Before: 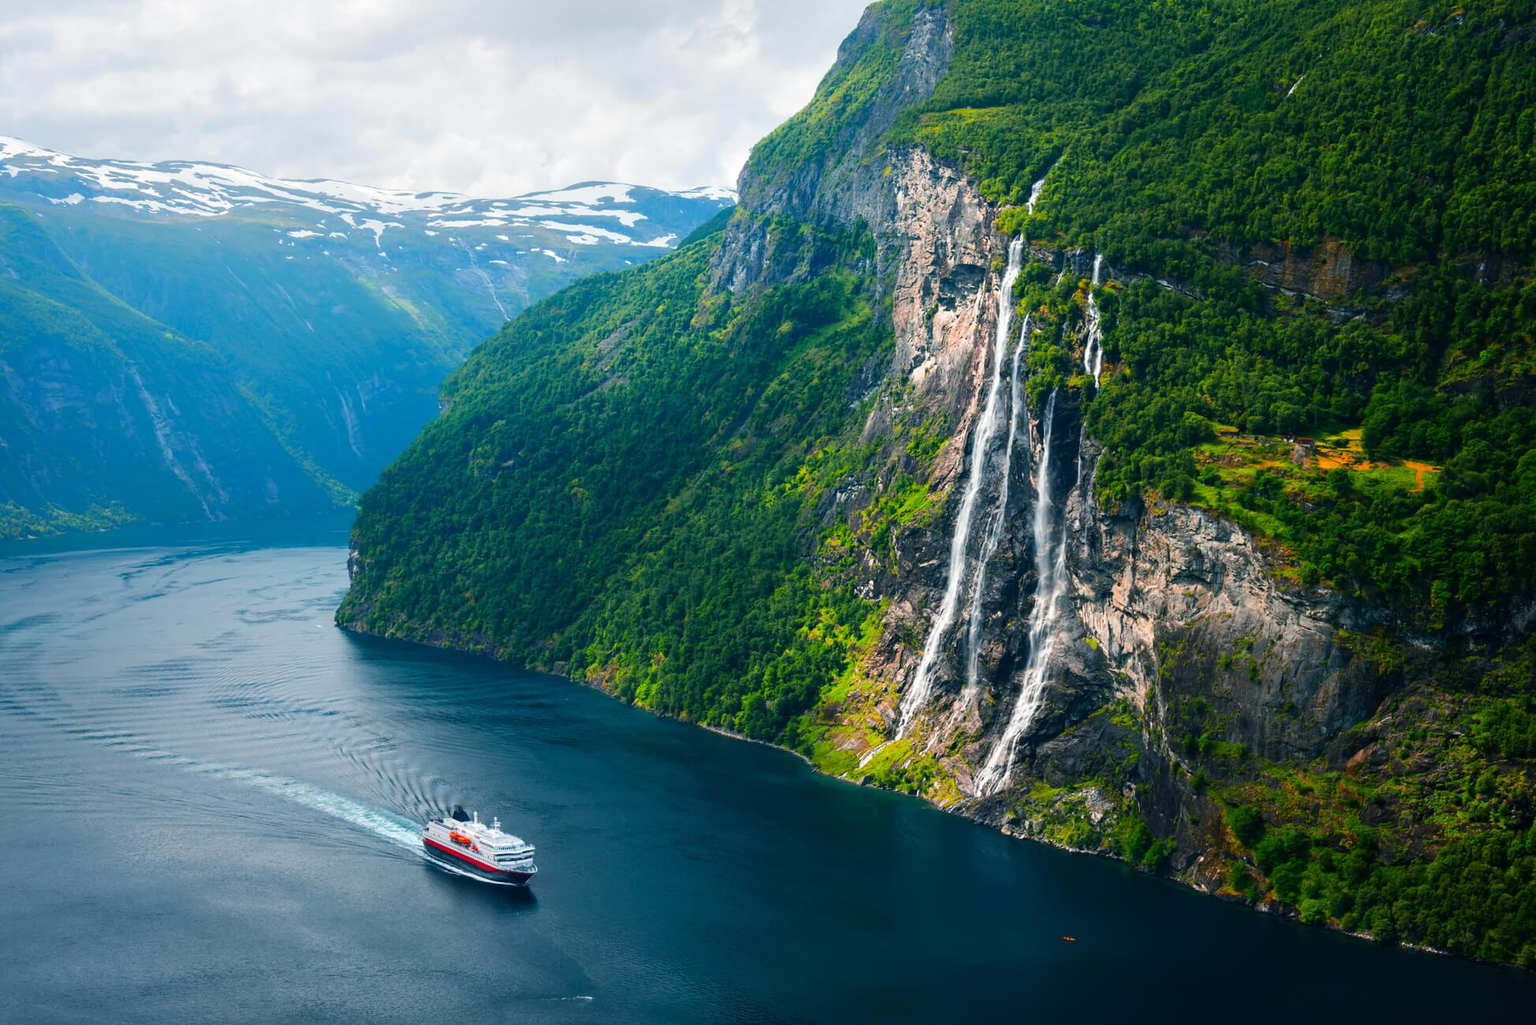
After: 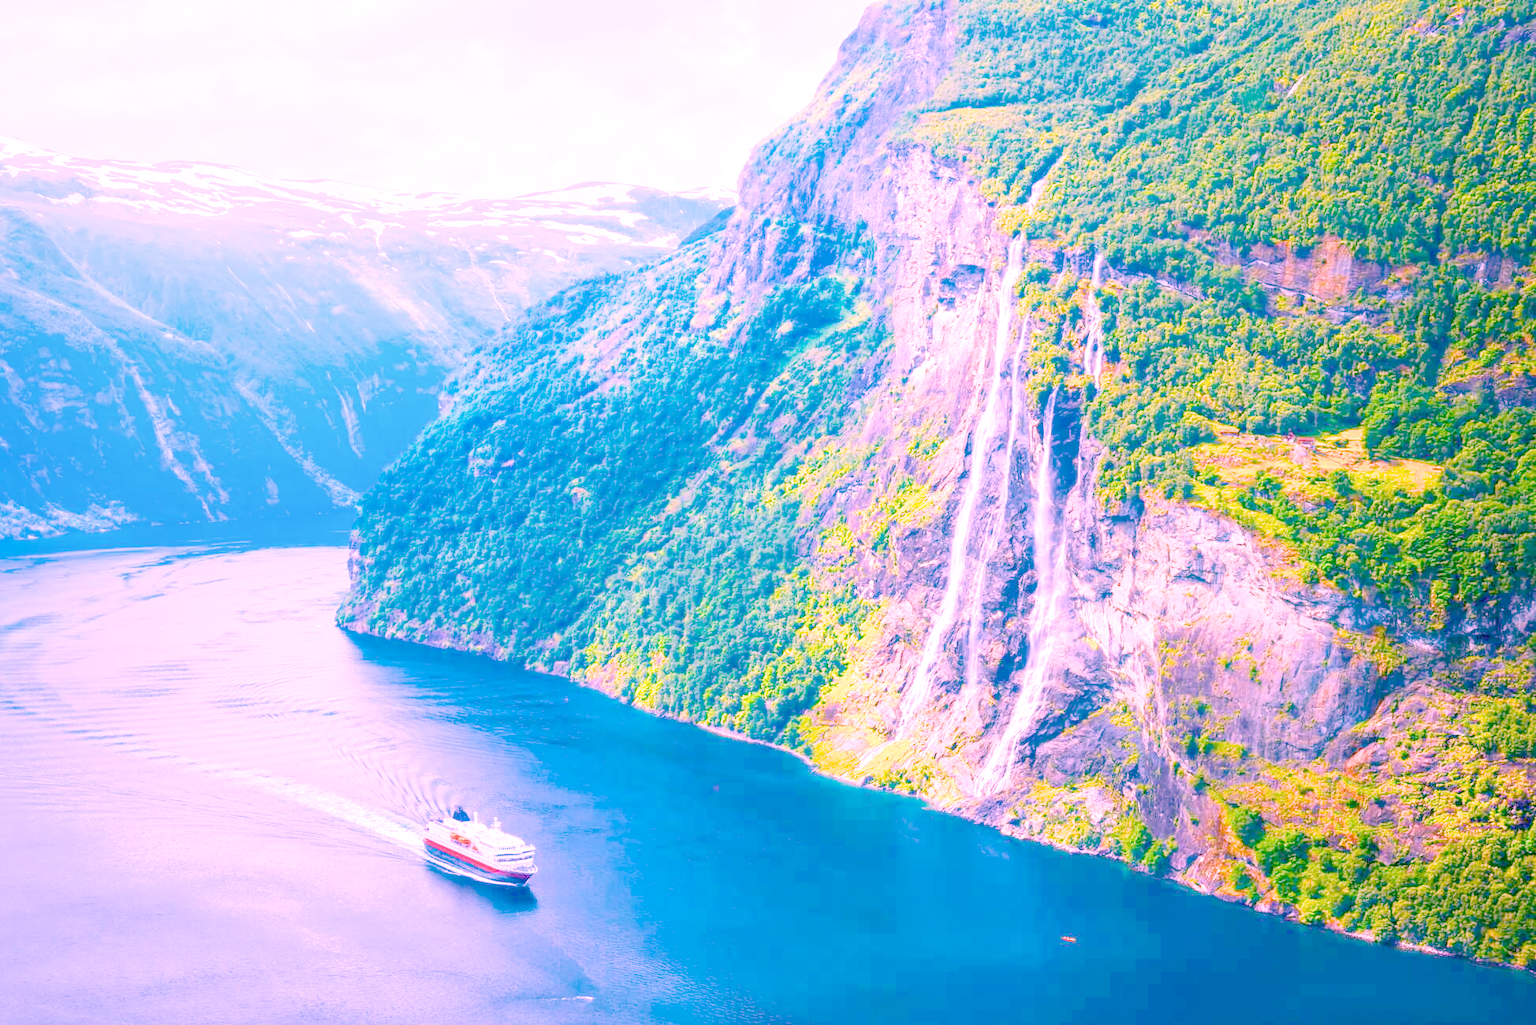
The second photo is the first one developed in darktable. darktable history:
highlight reconstruction: method clip highlights, iterations 1, diameter of reconstruction 64 px
exposure: black level correction 0, exposure 0.7 EV, compensate exposure bias true, compensate highlight preservation false
local contrast: on, module defaults
color balance rgb: linear chroma grading › shadows -2.2%, linear chroma grading › highlights -15%, linear chroma grading › global chroma -10%, linear chroma grading › mid-tones -10%, perceptual saturation grading › global saturation 45%, perceptual saturation grading › highlights -50%, perceptual saturation grading › shadows 30%, perceptual brilliance grading › global brilliance 18%, global vibrance 45%
filmic rgb: black relative exposure -7.65 EV, white relative exposure 4.56 EV, hardness 3.61, color science v6 (2022)
tone equalizer: on, module defaults
white balance: red 2.004, blue 1.654
